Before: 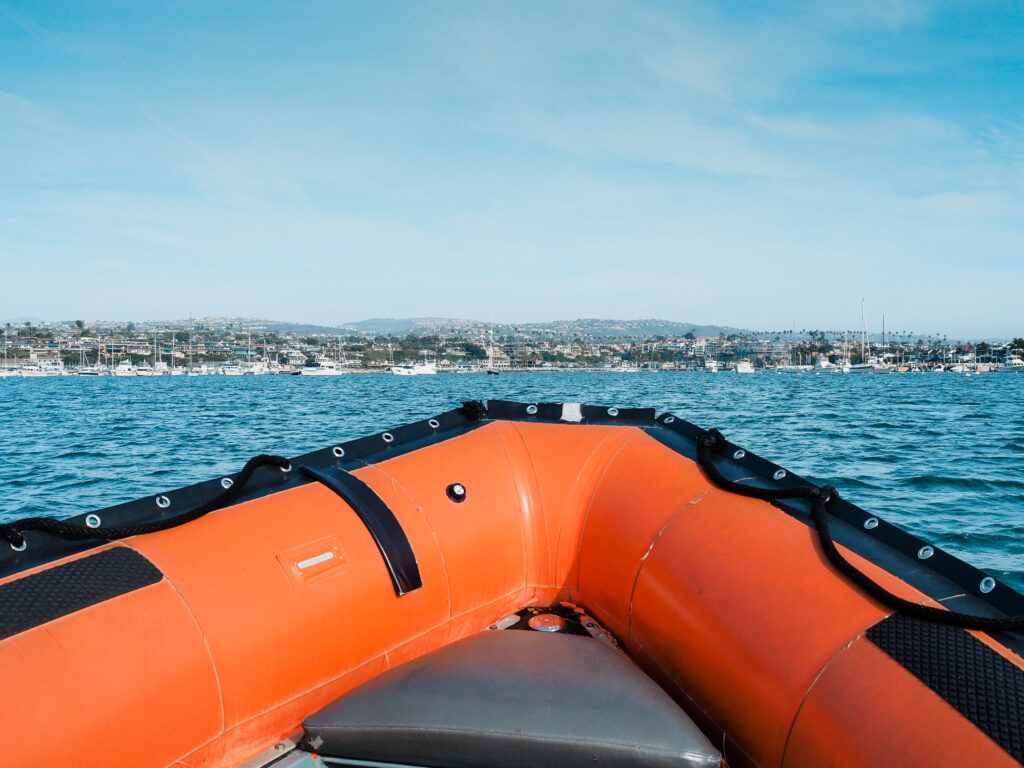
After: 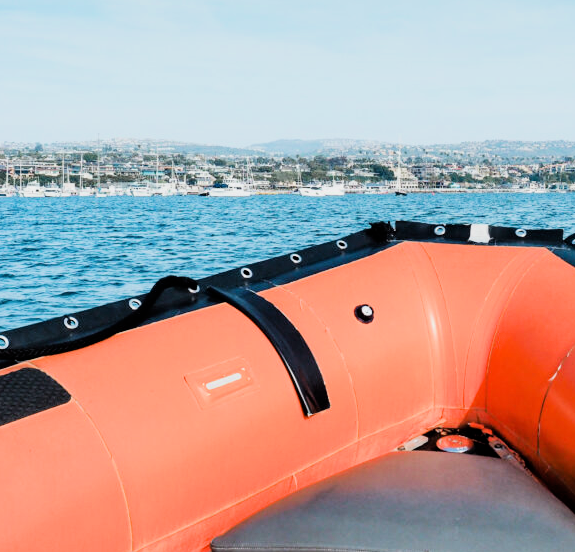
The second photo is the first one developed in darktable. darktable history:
exposure: exposure 0.667 EV, compensate highlight preservation false
crop: left 8.994%, top 23.412%, right 34.824%, bottom 4.652%
filmic rgb: black relative exposure -7.65 EV, white relative exposure 4.56 EV, threshold 5.99 EV, hardness 3.61, contrast 1.267, enable highlight reconstruction true
